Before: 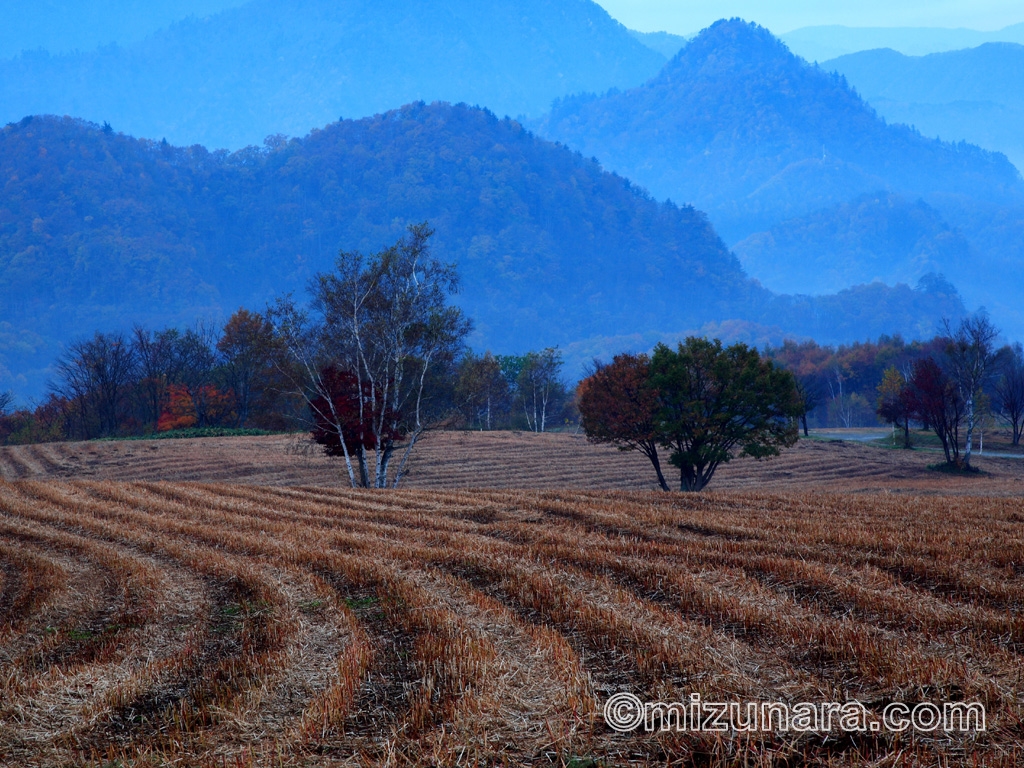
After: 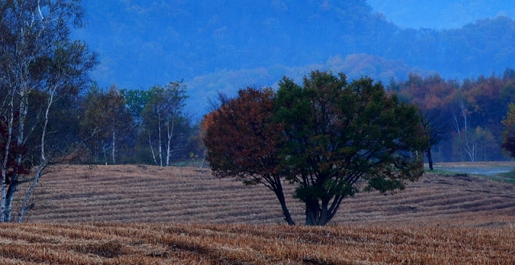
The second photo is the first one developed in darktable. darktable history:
crop: left 36.695%, top 34.699%, right 12.928%, bottom 30.708%
